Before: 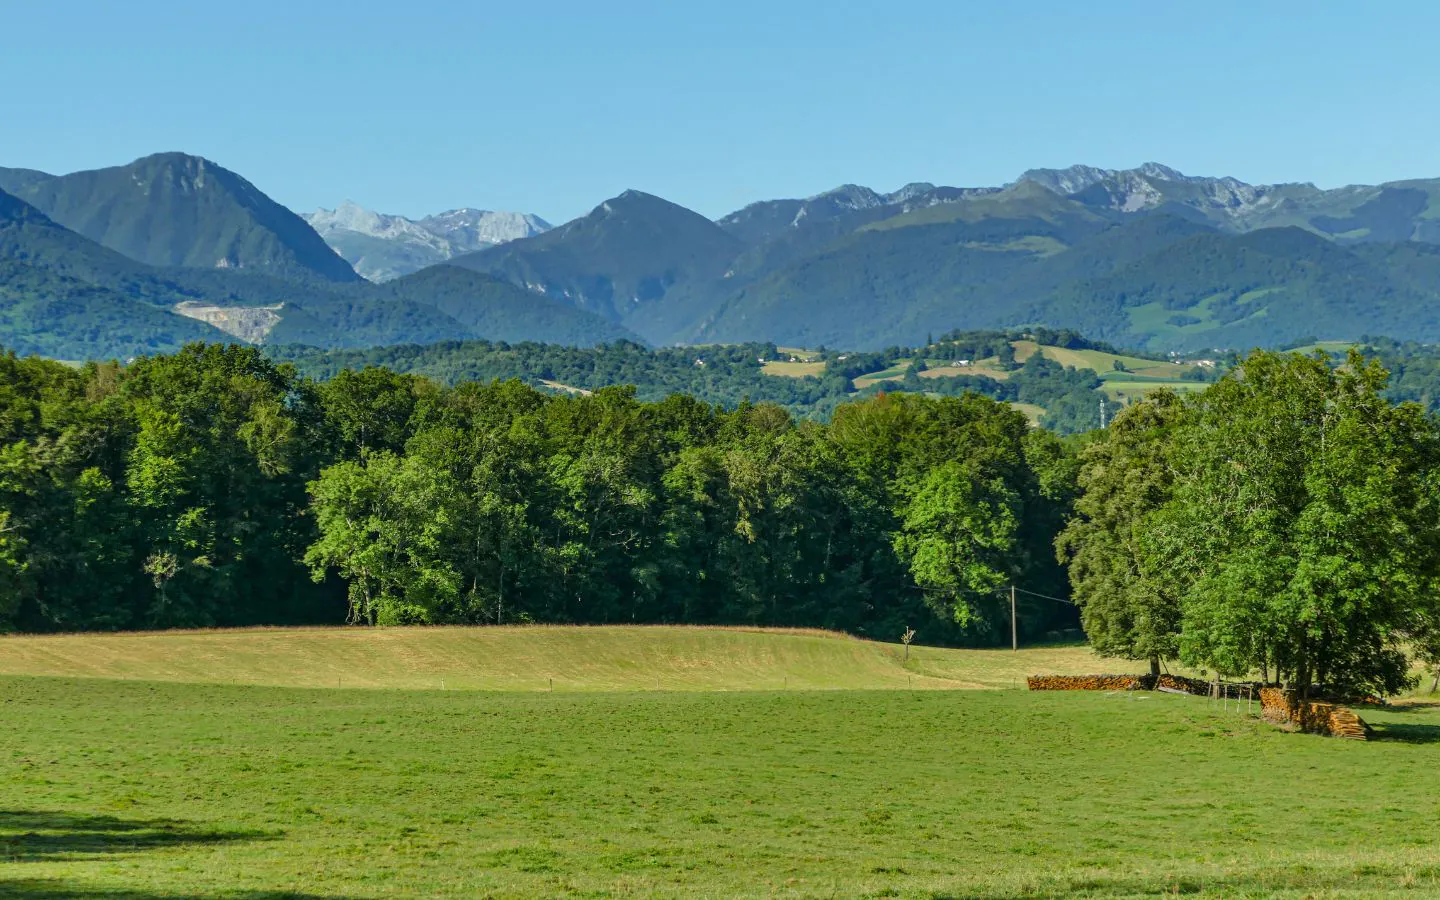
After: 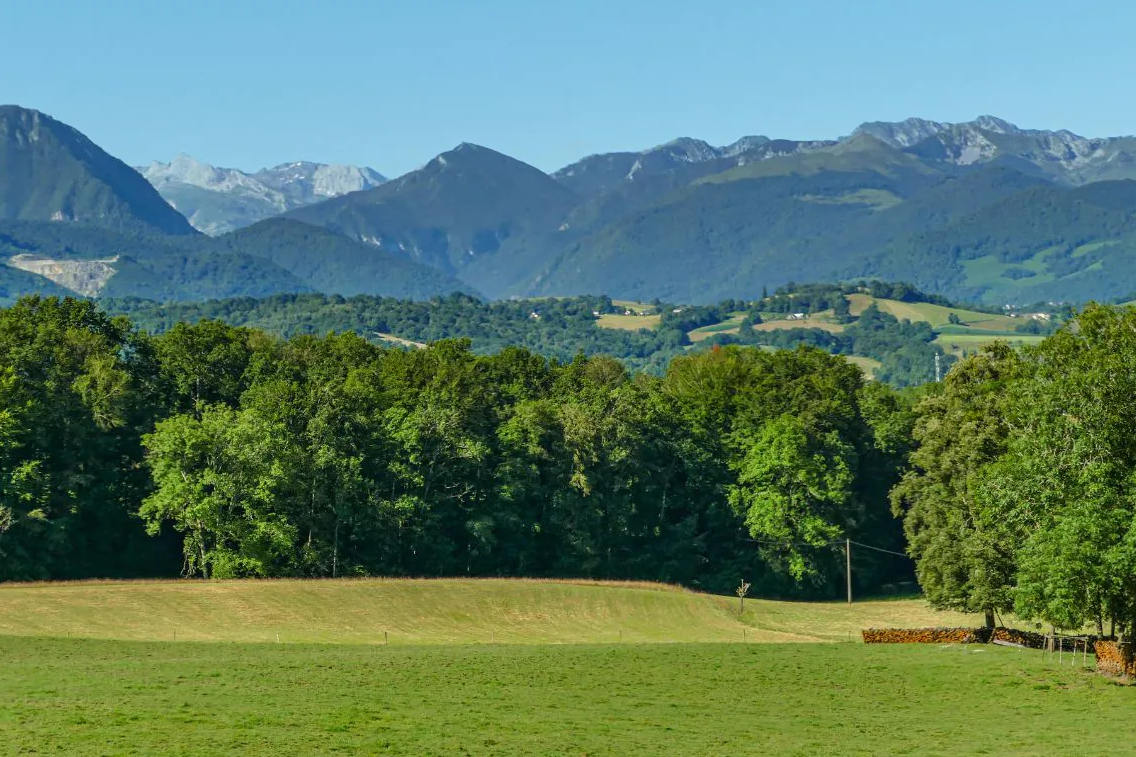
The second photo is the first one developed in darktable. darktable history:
crop: left 11.49%, top 5.246%, right 9.581%, bottom 10.57%
